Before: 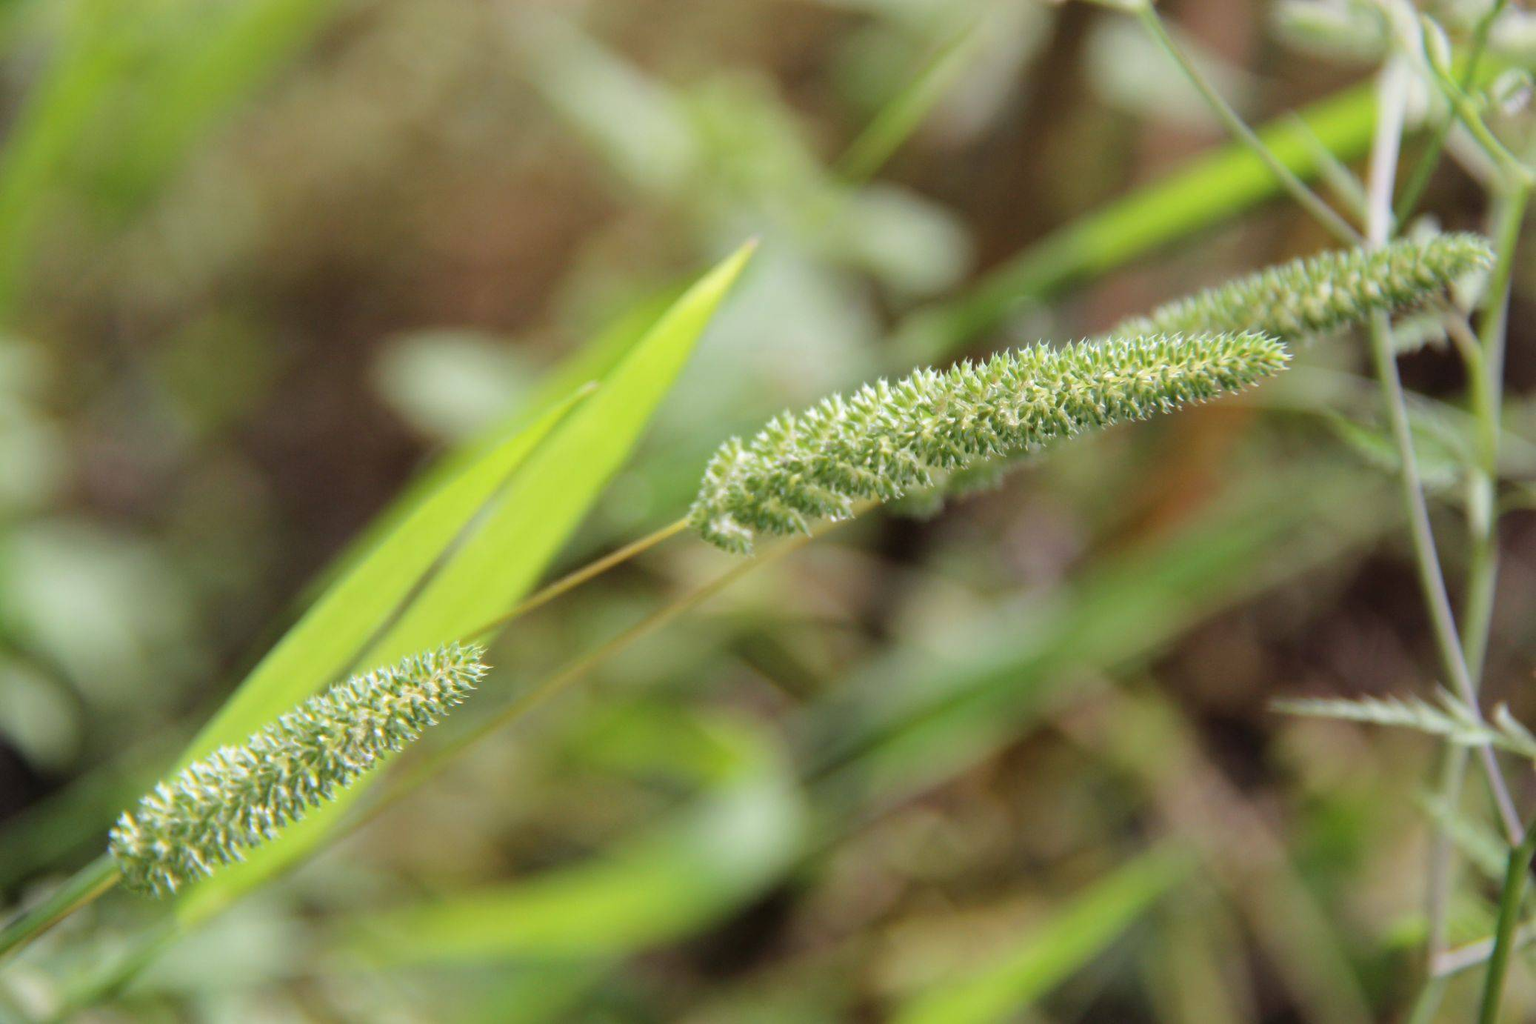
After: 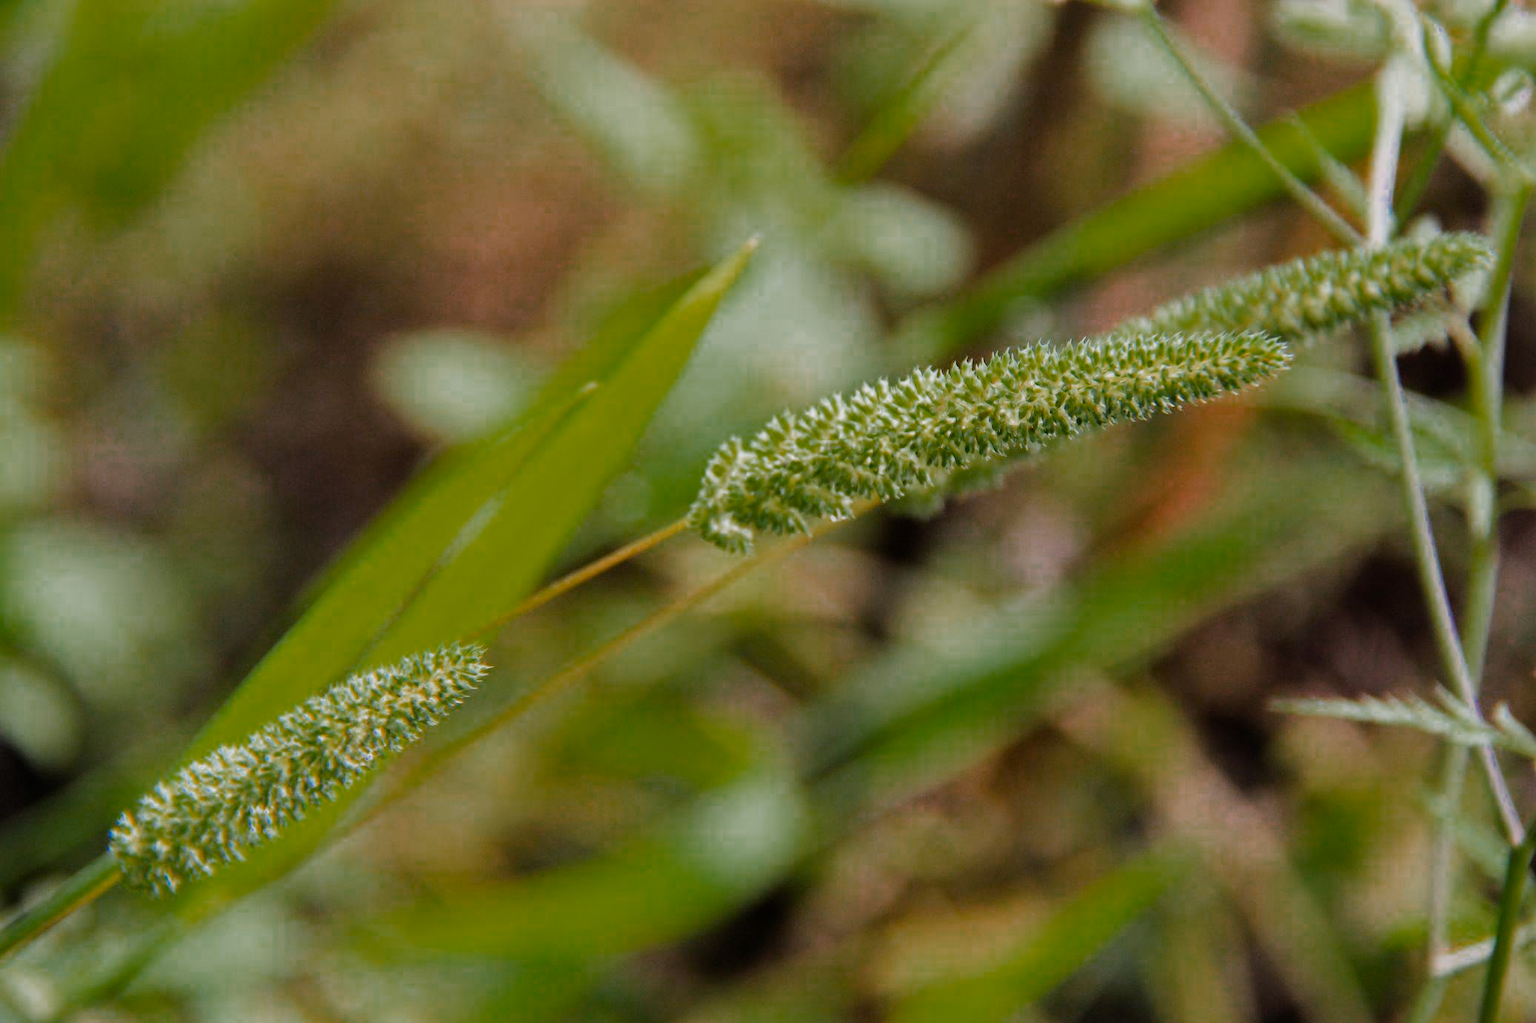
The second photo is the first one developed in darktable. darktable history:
color zones: curves: ch0 [(0, 0.553) (0.123, 0.58) (0.23, 0.419) (0.468, 0.155) (0.605, 0.132) (0.723, 0.063) (0.833, 0.172) (0.921, 0.468)]; ch1 [(0.025, 0.645) (0.229, 0.584) (0.326, 0.551) (0.537, 0.446) (0.599, 0.911) (0.708, 1) (0.805, 0.944)]; ch2 [(0.086, 0.468) (0.254, 0.464) (0.638, 0.564) (0.702, 0.592) (0.768, 0.564)], mix 27.53%
filmic rgb: black relative exposure -7.65 EV, white relative exposure 4.56 EV, hardness 3.61
sharpen: amount 0.204
tone equalizer: -8 EV -0.398 EV, -7 EV -0.354 EV, -6 EV -0.373 EV, -5 EV -0.249 EV, -3 EV 0.207 EV, -2 EV 0.344 EV, -1 EV 0.408 EV, +0 EV 0.427 EV, edges refinement/feathering 500, mask exposure compensation -1.57 EV, preserve details no
